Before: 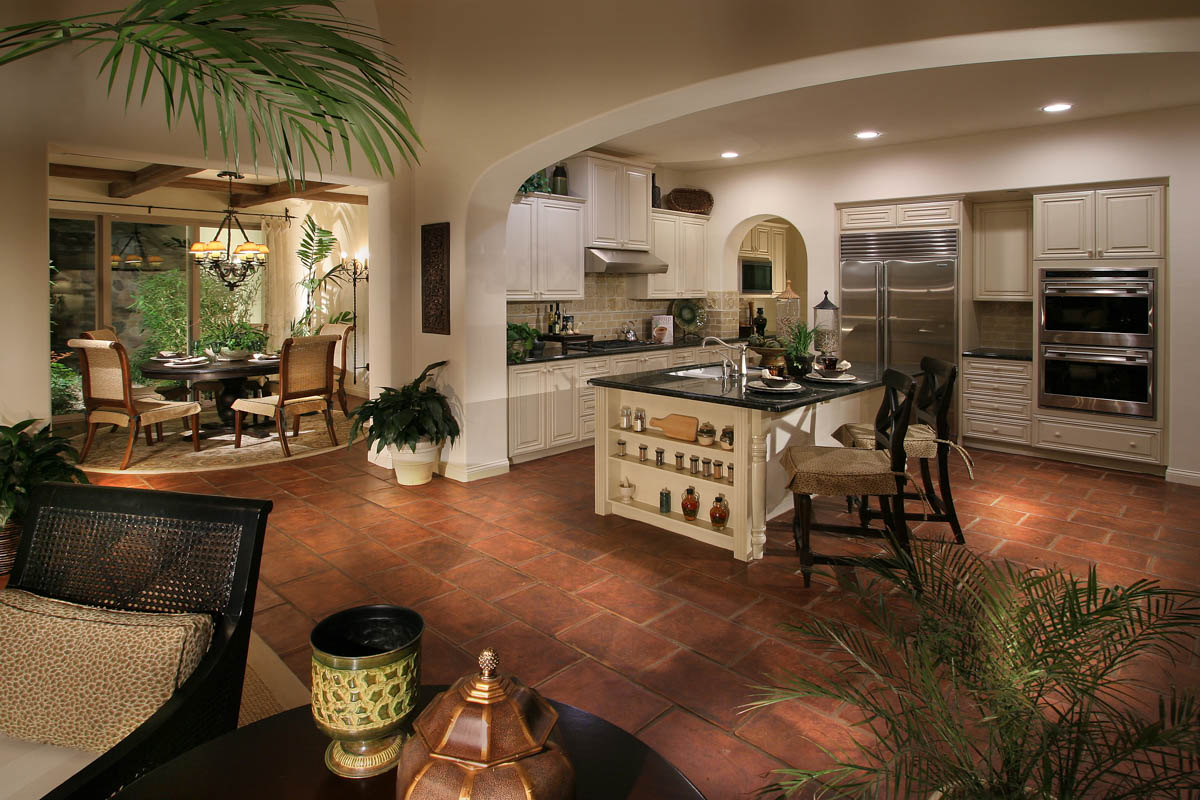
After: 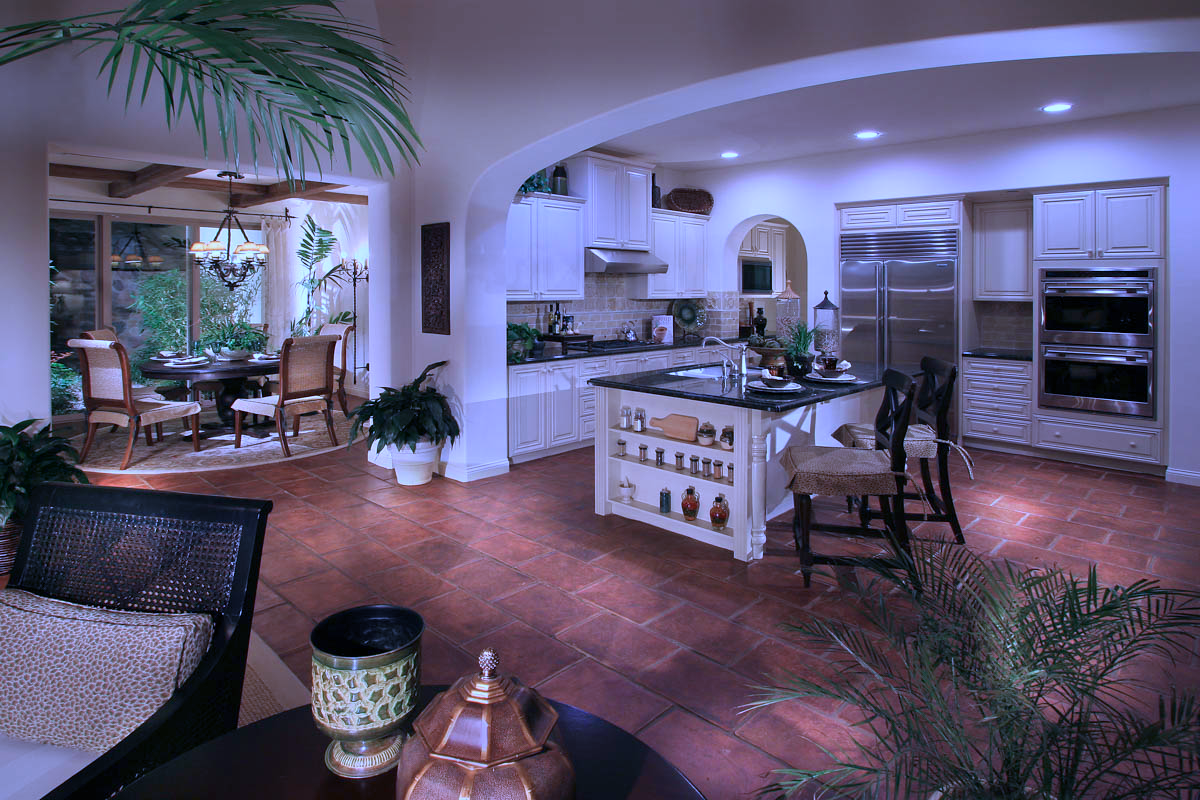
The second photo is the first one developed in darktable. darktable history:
color calibration: output R [1.063, -0.012, -0.003, 0], output B [-0.079, 0.047, 1, 0], illuminant custom, x 0.46, y 0.43, temperature 2642.66 K
